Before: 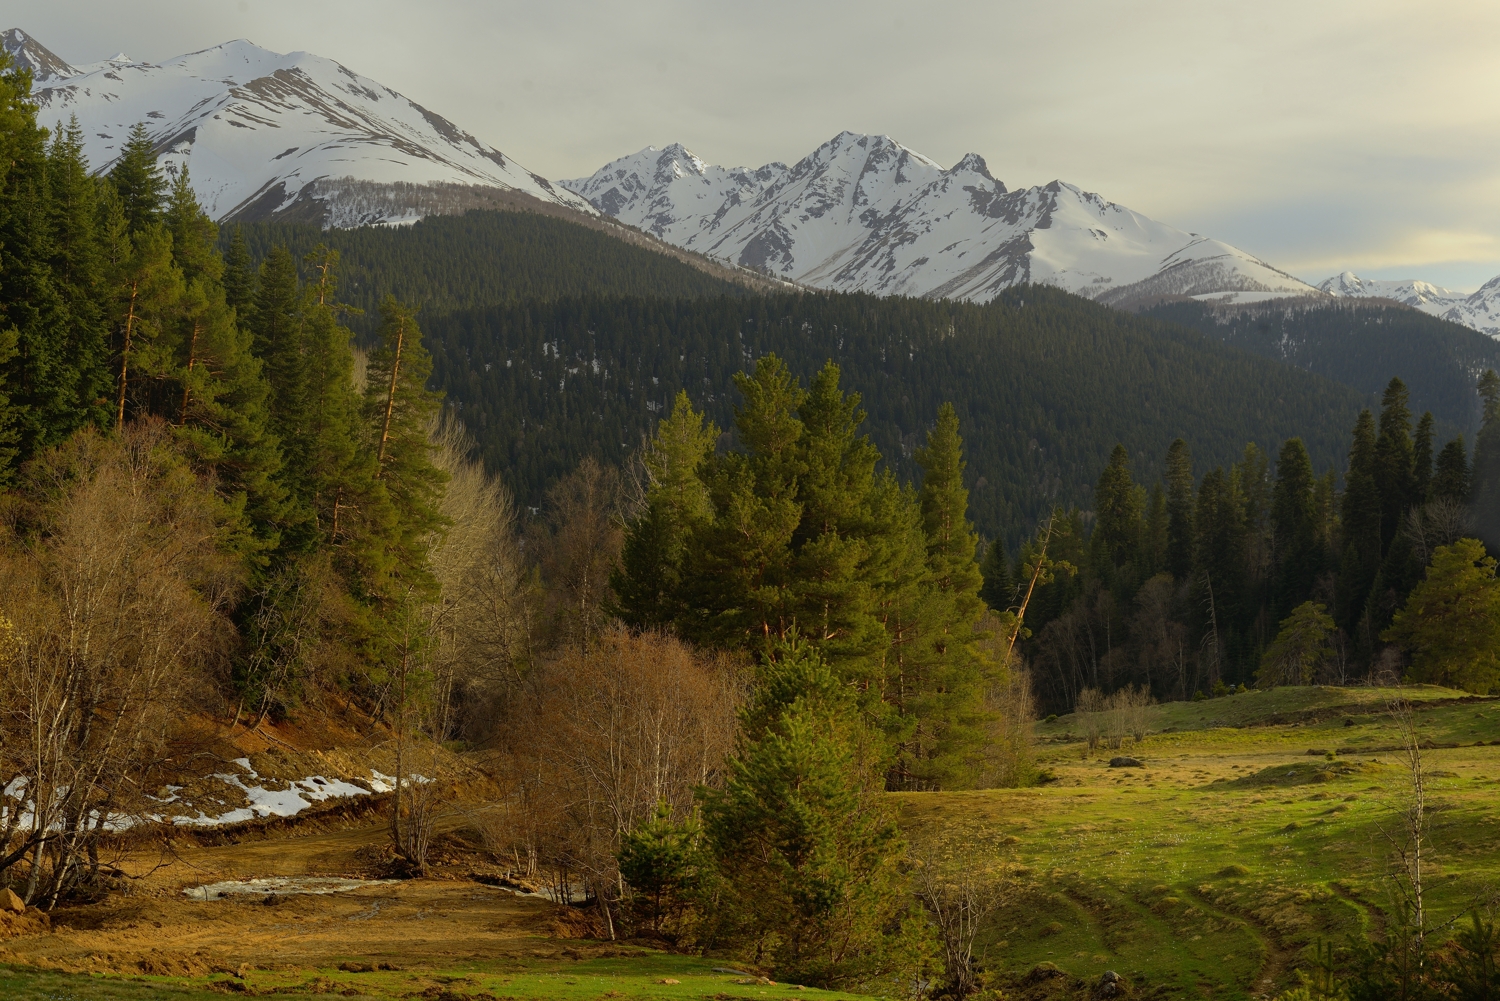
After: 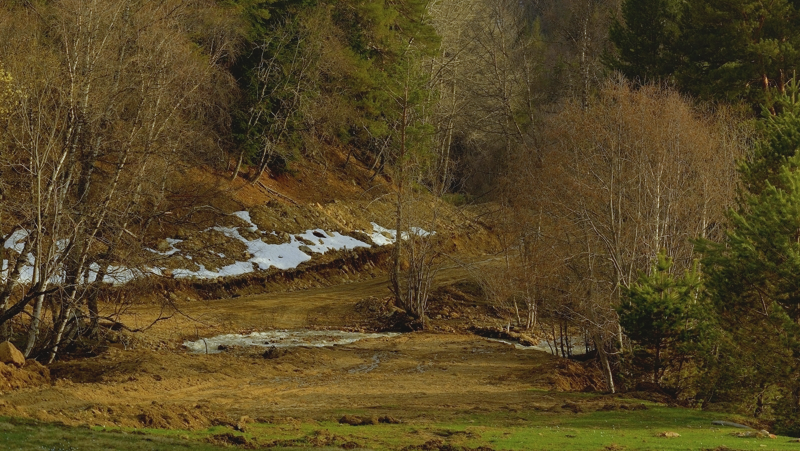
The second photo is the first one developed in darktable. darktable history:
contrast brightness saturation: contrast -0.1, saturation -0.1
crop and rotate: top 54.778%, right 46.61%, bottom 0.159%
exposure: exposure 0.127 EV, compensate highlight preservation false
white balance: red 0.931, blue 1.11
